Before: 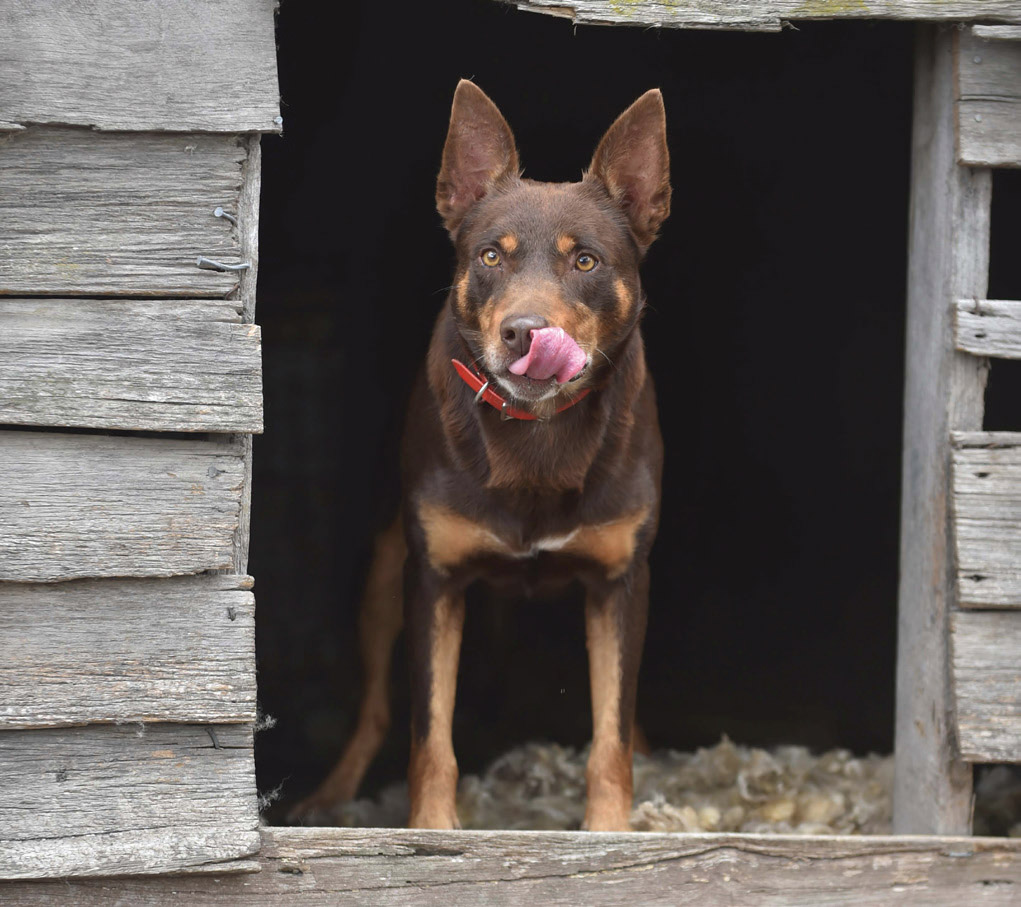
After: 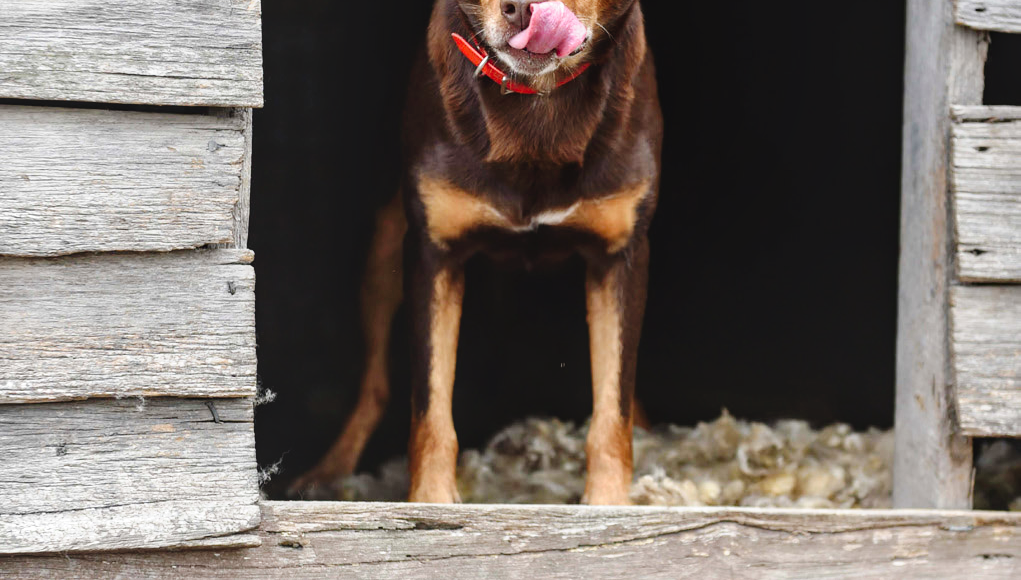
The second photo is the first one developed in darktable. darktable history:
crop and rotate: top 35.971%
exposure: exposure 0.263 EV, compensate highlight preservation false
tone curve: curves: ch0 [(0, 0) (0.003, 0.003) (0.011, 0.005) (0.025, 0.008) (0.044, 0.012) (0.069, 0.02) (0.1, 0.031) (0.136, 0.047) (0.177, 0.088) (0.224, 0.141) (0.277, 0.222) (0.335, 0.32) (0.399, 0.422) (0.468, 0.523) (0.543, 0.623) (0.623, 0.716) (0.709, 0.796) (0.801, 0.878) (0.898, 0.957) (1, 1)], preserve colors none
local contrast: detail 109%
